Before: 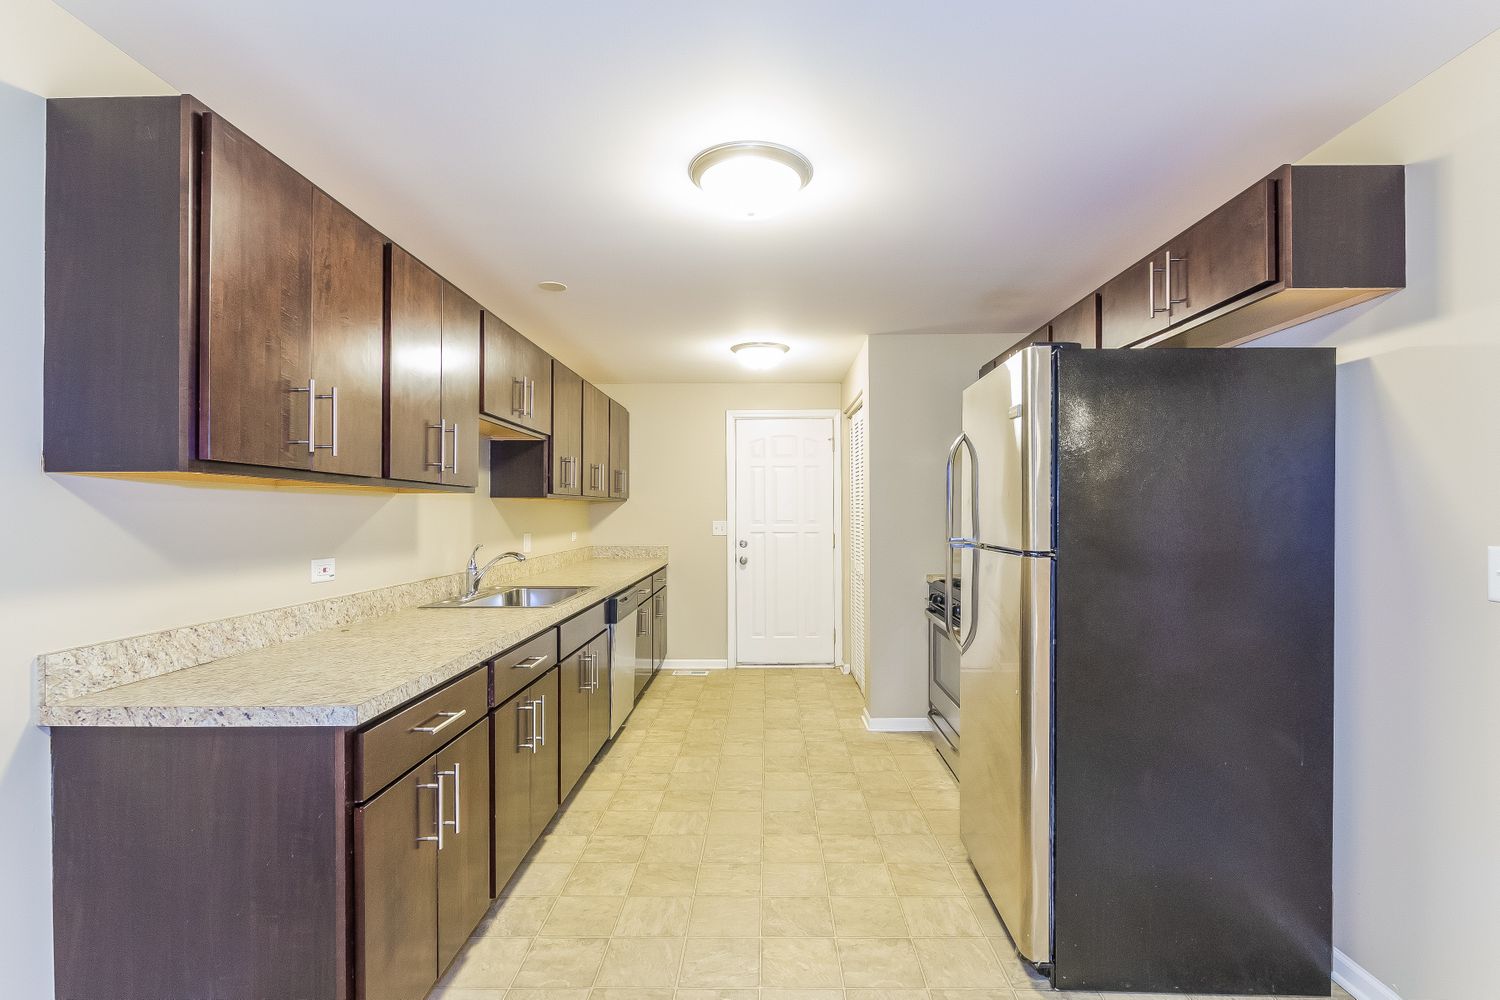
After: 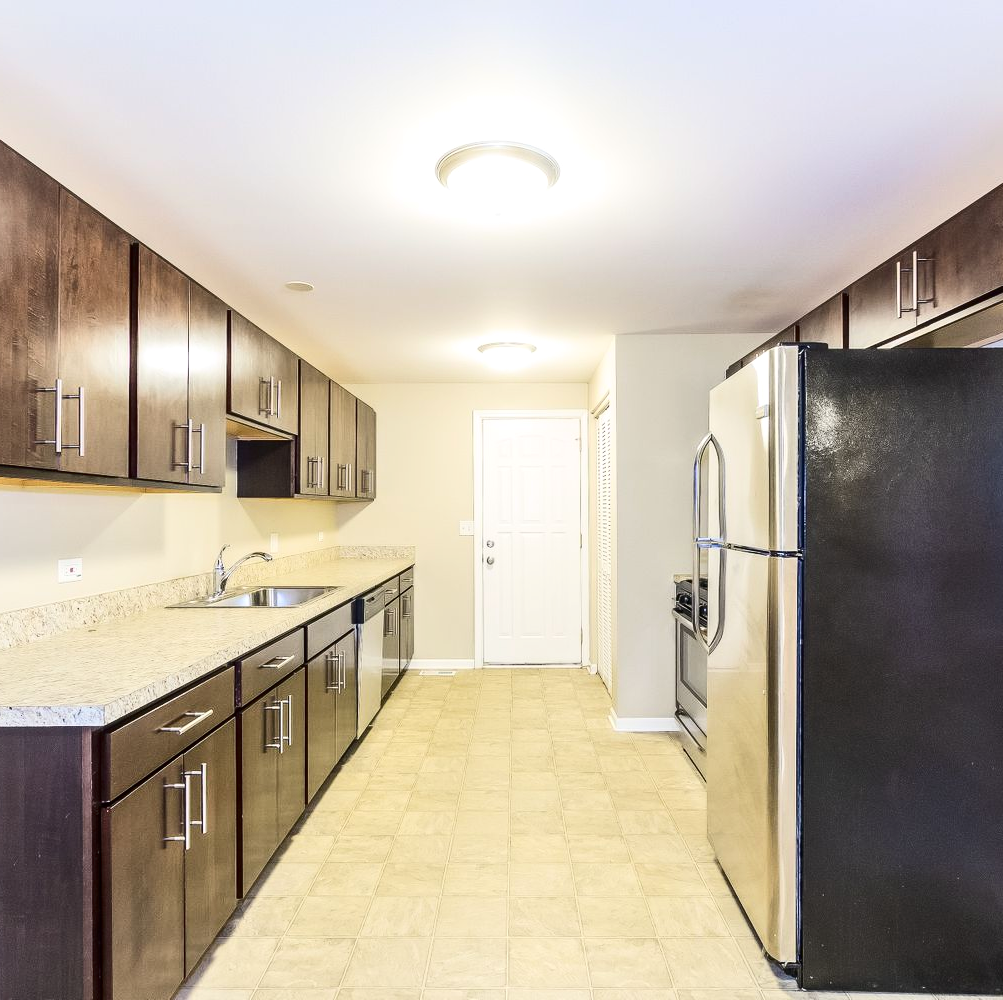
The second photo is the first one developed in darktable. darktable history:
crop: left 16.886%, right 16.194%
levels: white 99.95%, levels [0, 0.492, 0.984]
color correction: highlights b* -0.029
contrast brightness saturation: contrast 0.295
